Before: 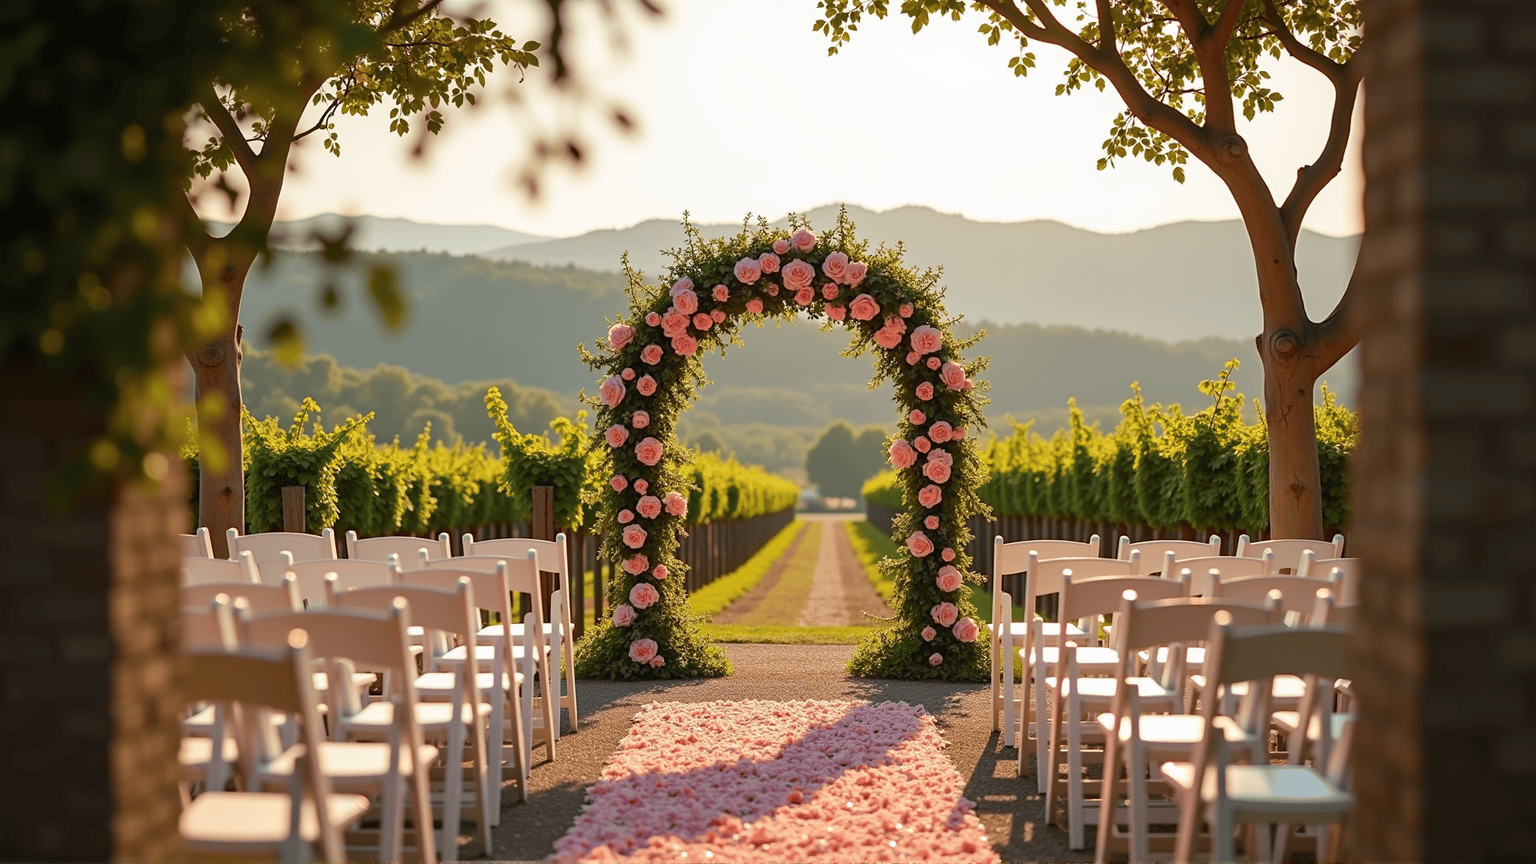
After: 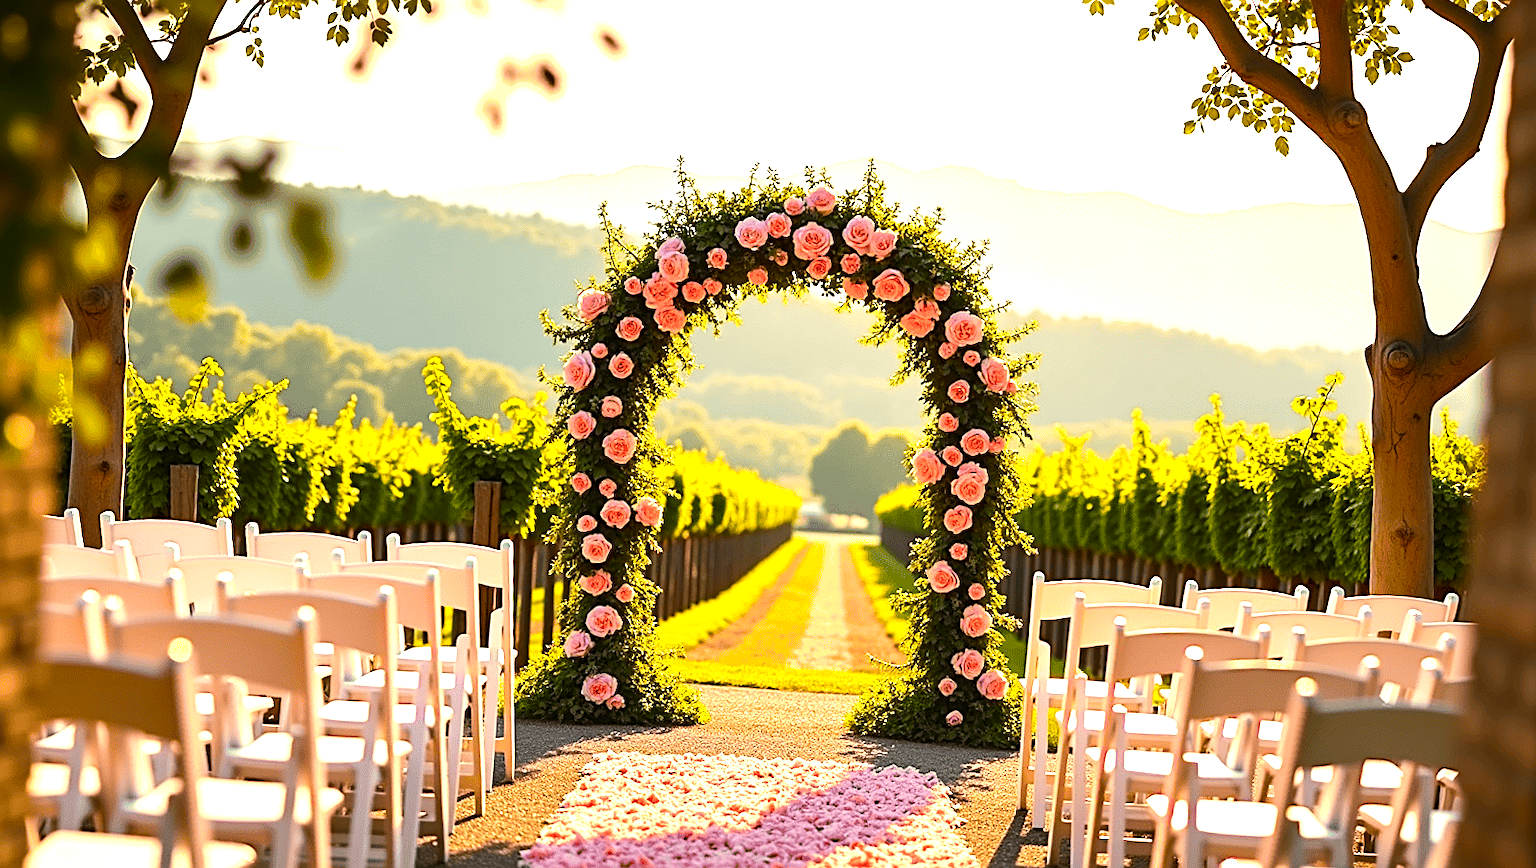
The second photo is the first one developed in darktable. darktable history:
color balance rgb: global offset › hue 168.72°, perceptual saturation grading › global saturation 29.752%, global vibrance 20%
crop and rotate: angle -3.15°, left 5.176%, top 5.167%, right 4.765%, bottom 4.204%
contrast brightness saturation: contrast 0.073
tone equalizer: -8 EV -0.738 EV, -7 EV -0.704 EV, -6 EV -0.602 EV, -5 EV -0.417 EV, -3 EV 0.391 EV, -2 EV 0.6 EV, -1 EV 0.679 EV, +0 EV 0.759 EV, edges refinement/feathering 500, mask exposure compensation -1.57 EV, preserve details no
sharpen: on, module defaults
exposure: black level correction 0, exposure 0.697 EV, compensate highlight preservation false
